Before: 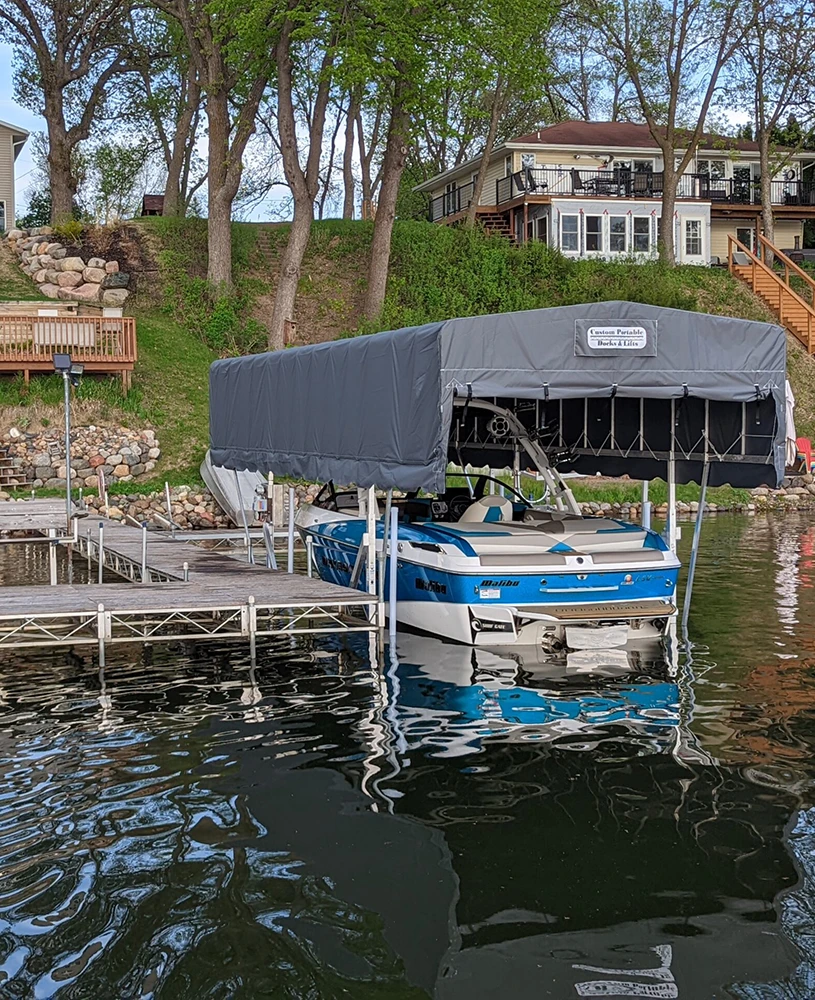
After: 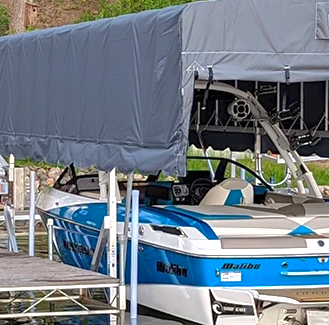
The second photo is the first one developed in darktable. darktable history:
crop: left 31.808%, top 31.727%, right 27.793%, bottom 35.73%
shadows and highlights: on, module defaults
exposure: exposure 0.559 EV, compensate highlight preservation false
color balance rgb: perceptual saturation grading › global saturation -0.052%, perceptual saturation grading › mid-tones 11.77%, global vibrance 20%
